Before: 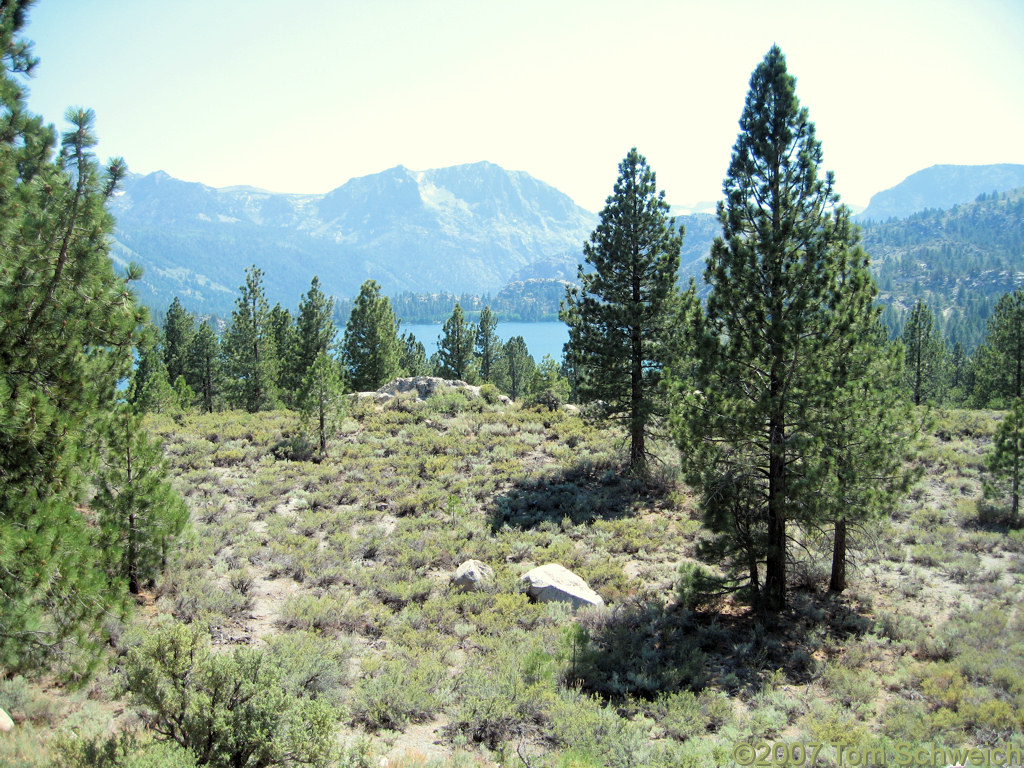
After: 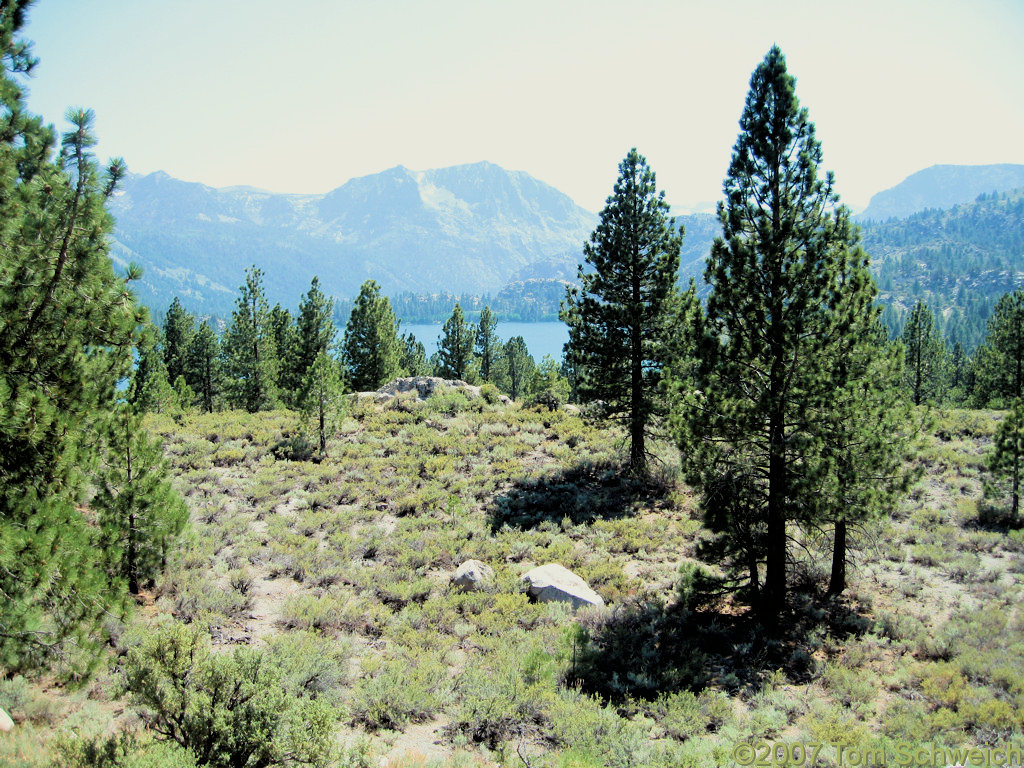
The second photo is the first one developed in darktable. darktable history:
velvia: on, module defaults
filmic rgb: black relative exposure -5.06 EV, white relative exposure 3.5 EV, hardness 3.18, contrast 1.184, highlights saturation mix -49.15%, iterations of high-quality reconstruction 0
